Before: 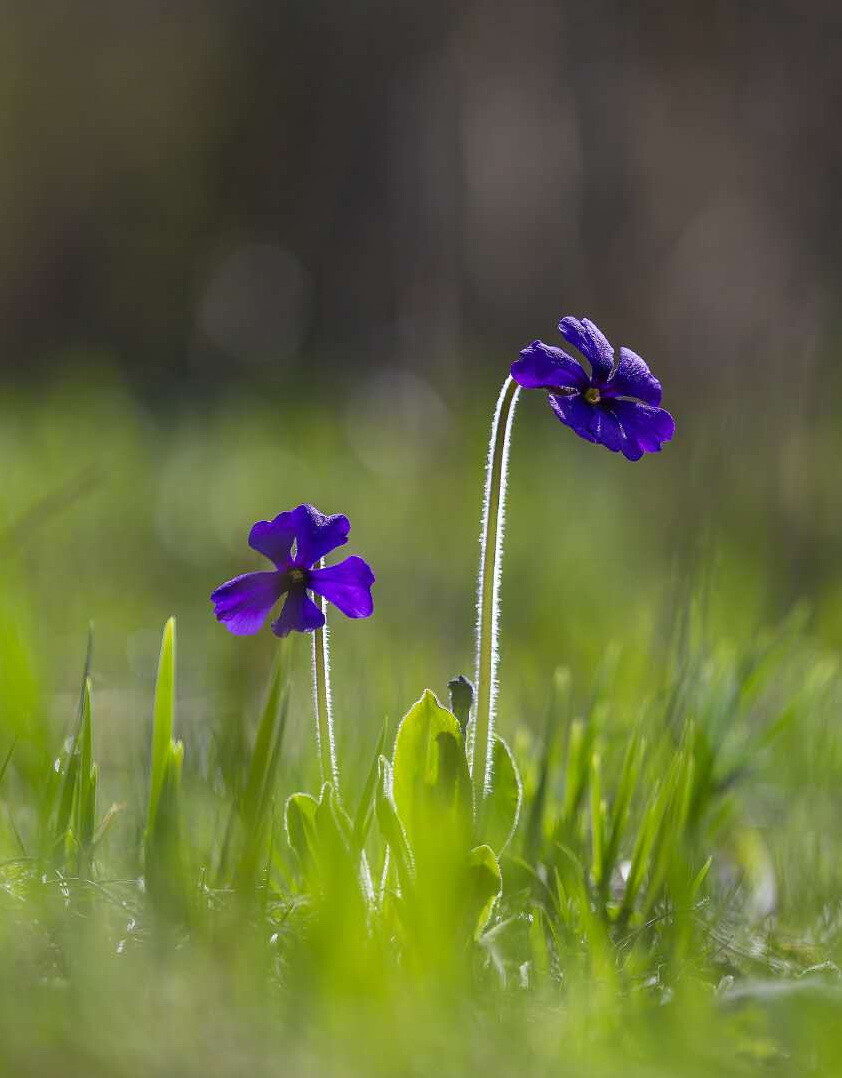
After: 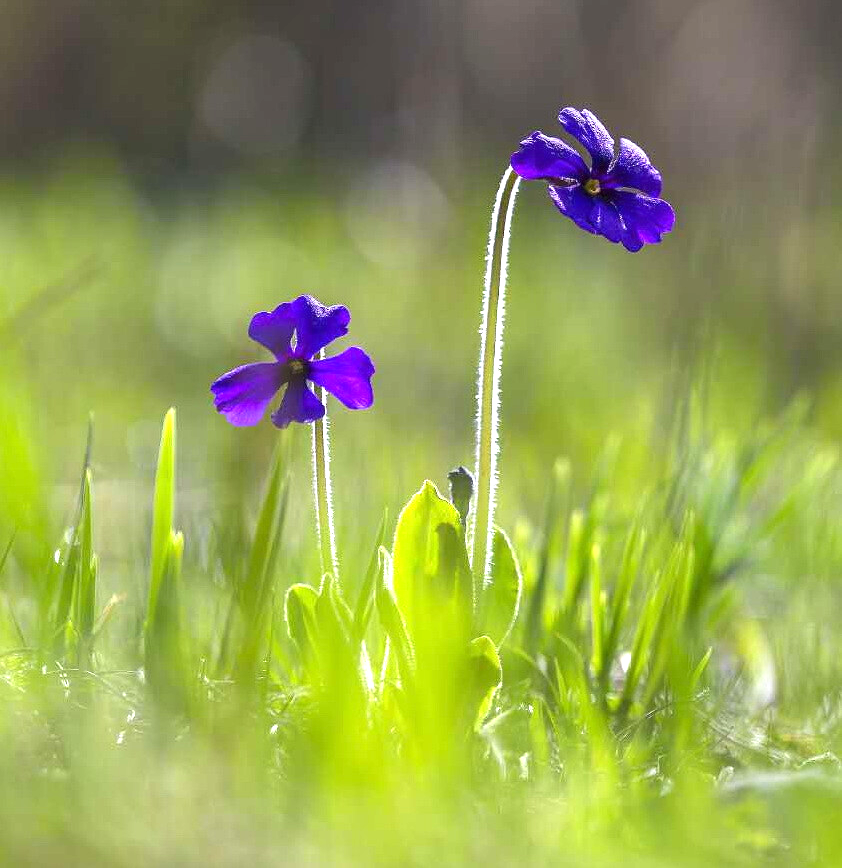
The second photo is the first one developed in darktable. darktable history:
exposure: exposure 1 EV, compensate exposure bias true, compensate highlight preservation false
crop and rotate: top 19.411%
